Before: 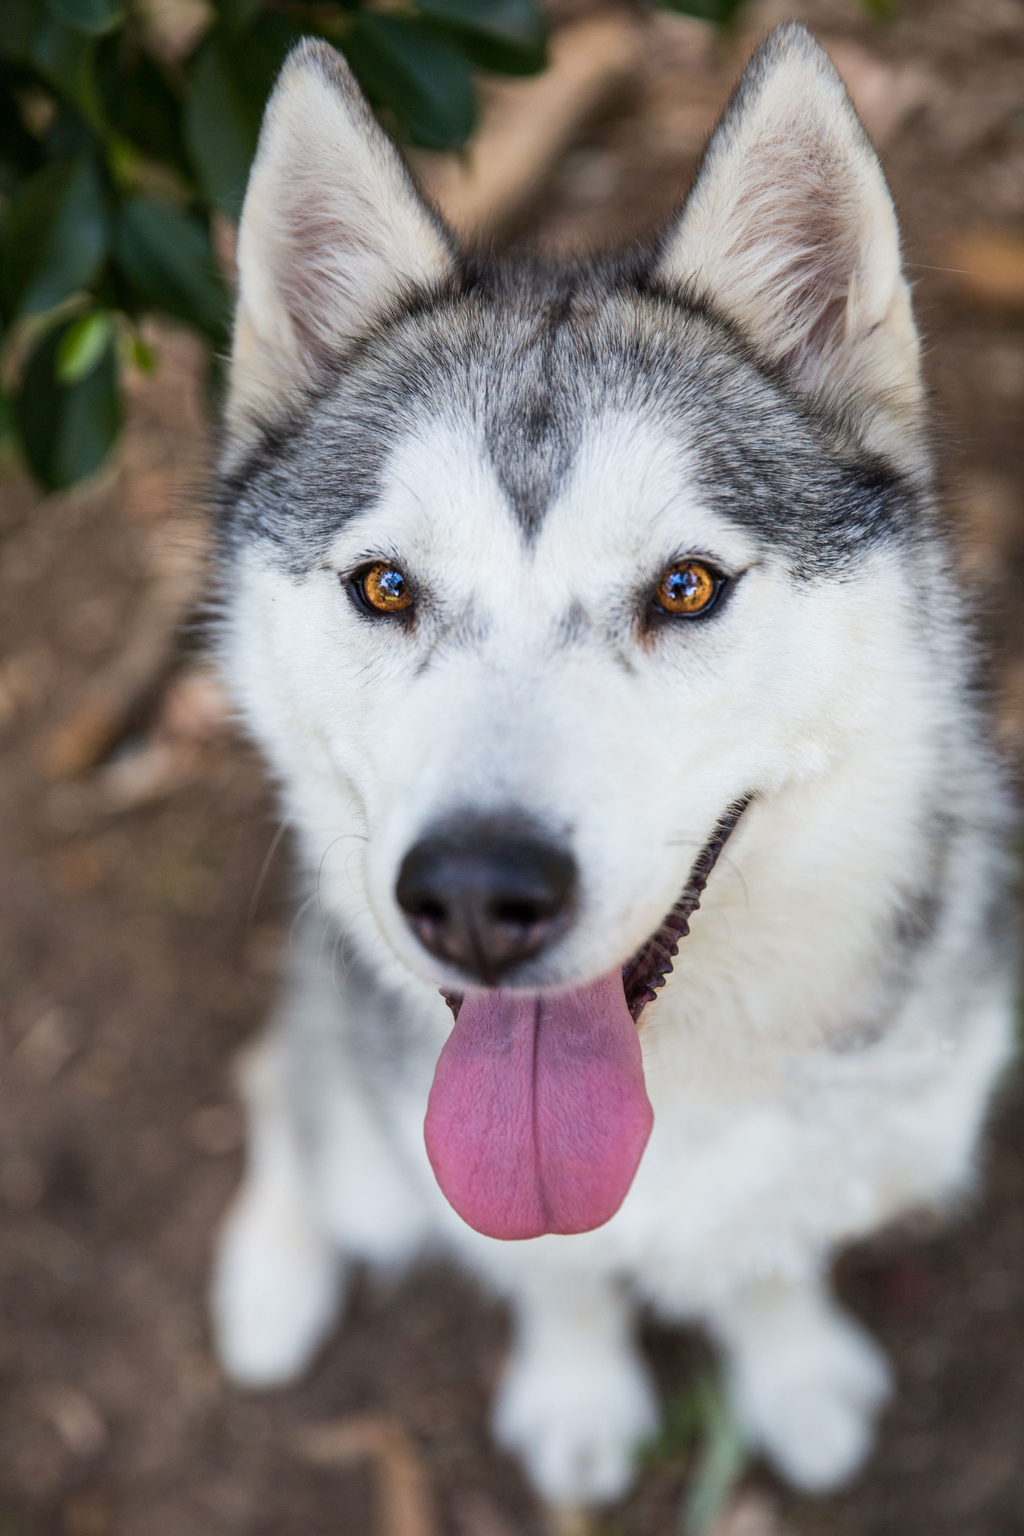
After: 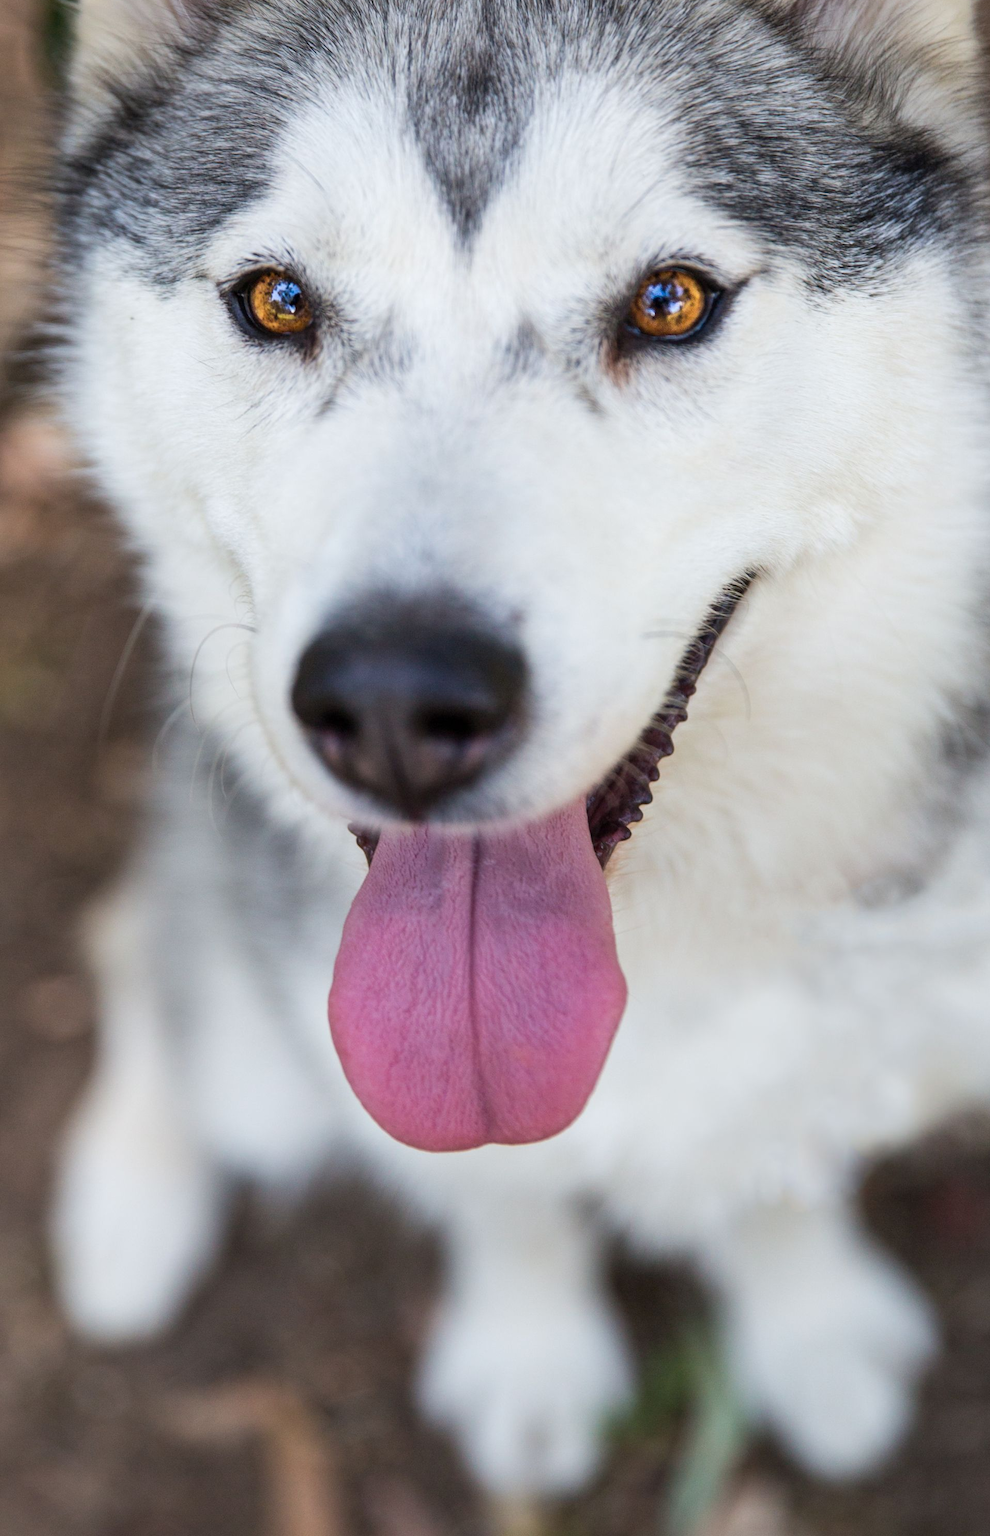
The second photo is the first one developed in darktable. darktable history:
crop: left 16.829%, top 23.164%, right 8.858%
